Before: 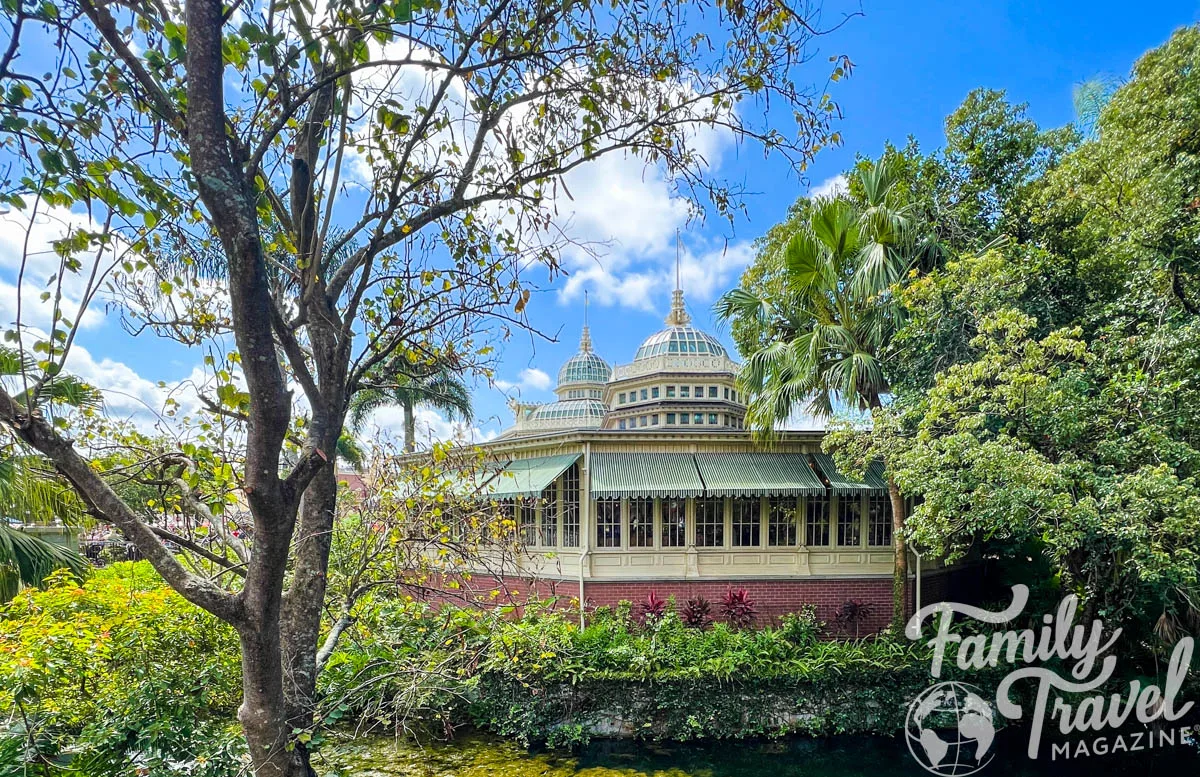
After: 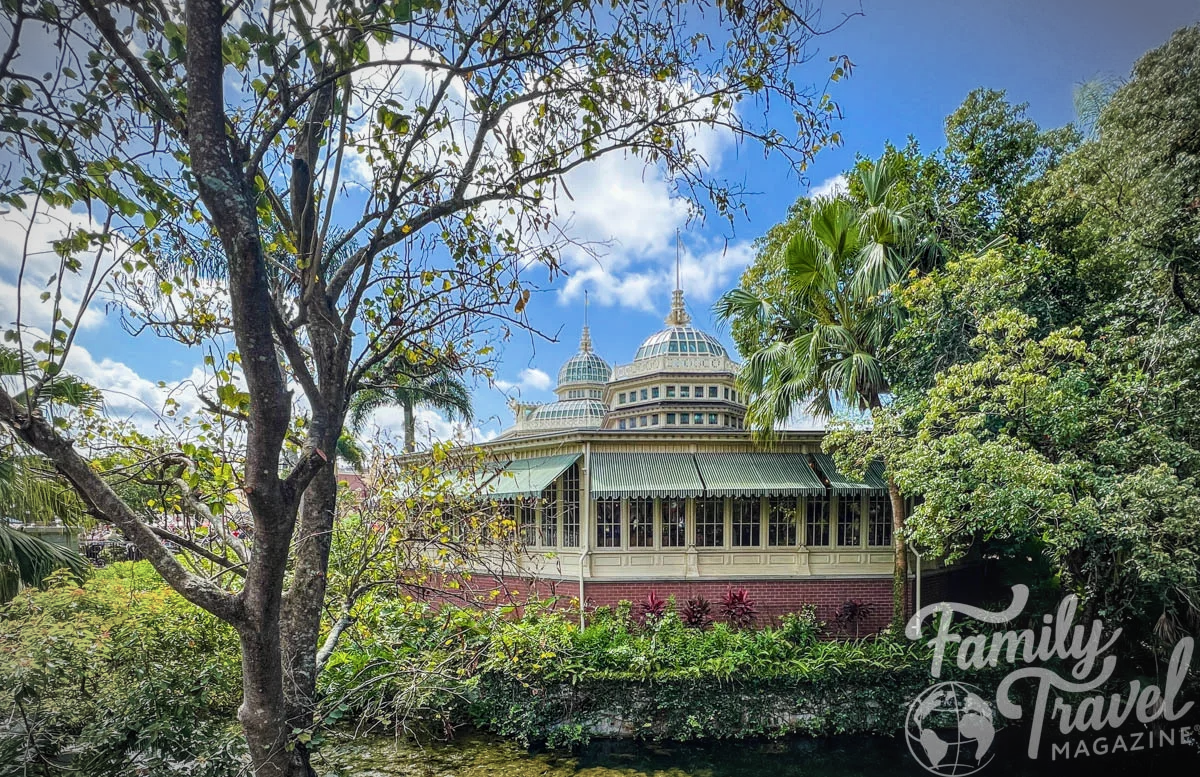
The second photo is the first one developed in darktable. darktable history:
vignetting: fall-off start 79.43%, saturation -0.649, width/height ratio 1.327, unbound false
contrast brightness saturation: contrast -0.08, brightness -0.04, saturation -0.11
local contrast: on, module defaults
